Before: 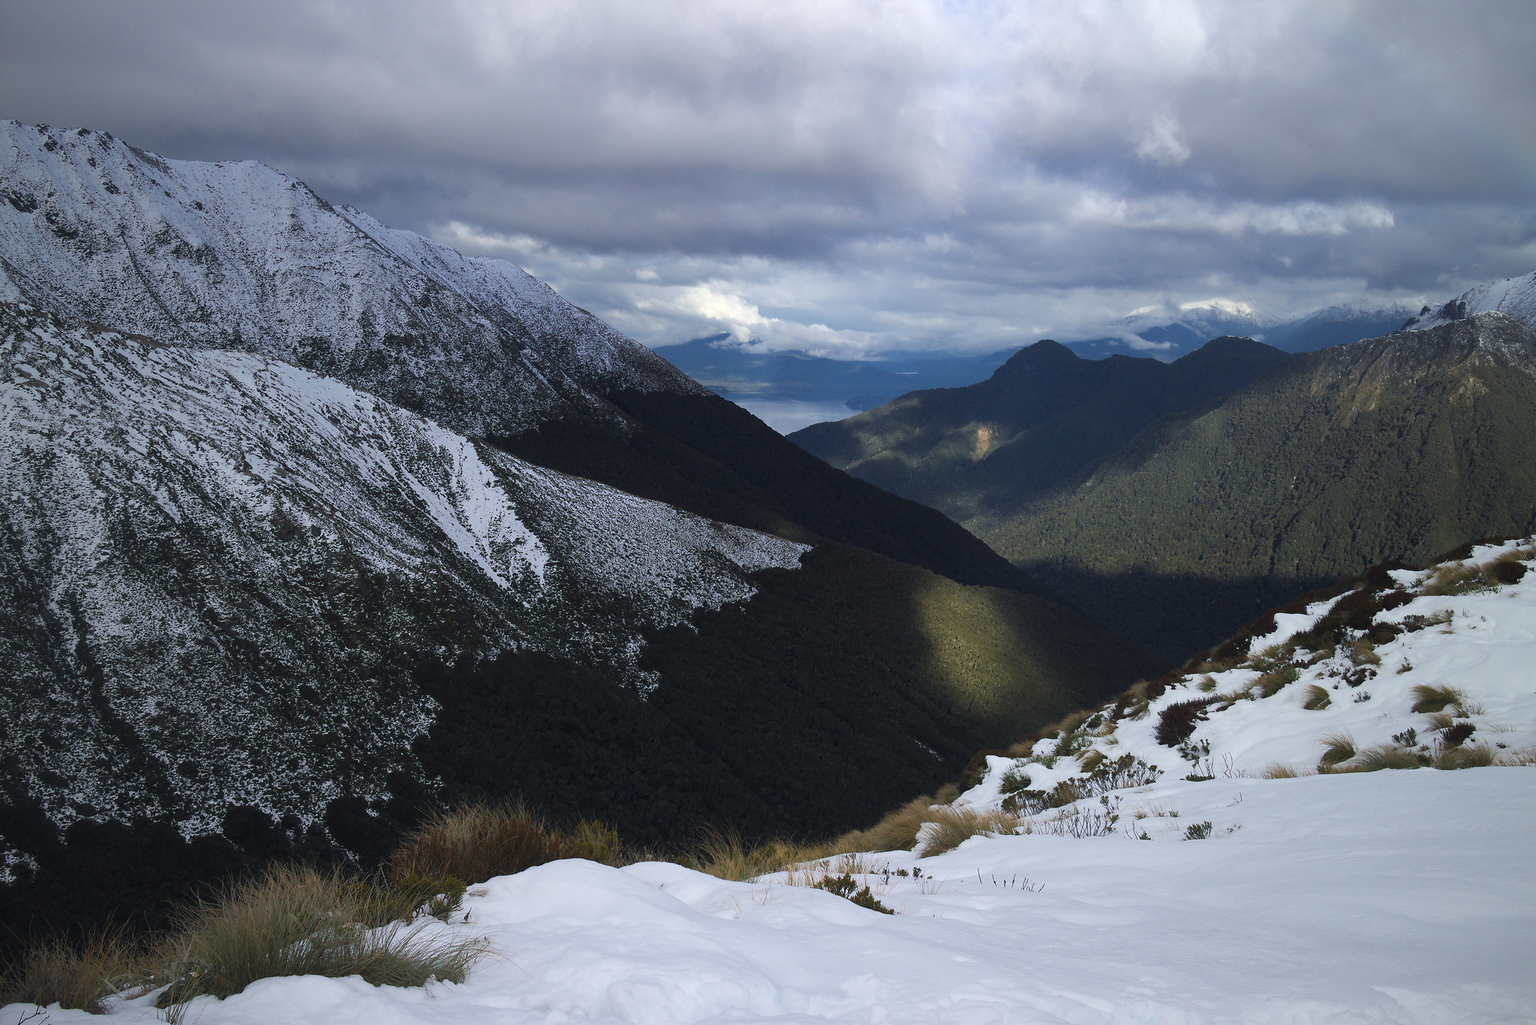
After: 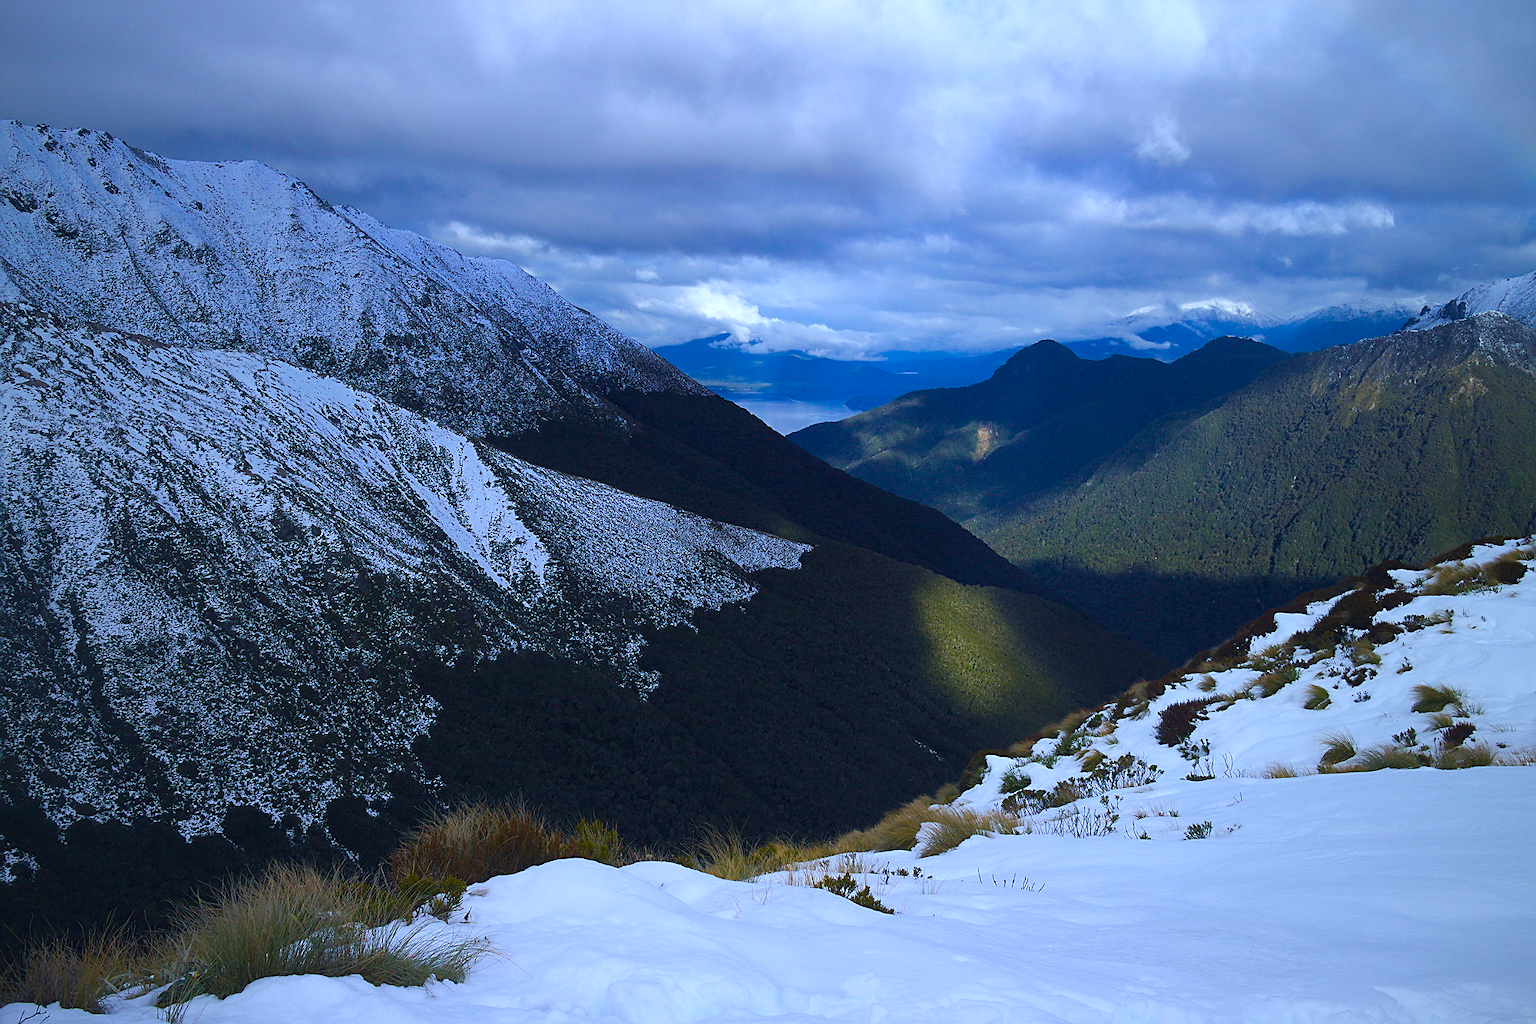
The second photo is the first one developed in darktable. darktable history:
sharpen: on, module defaults
white balance: red 0.926, green 1.003, blue 1.133
color balance rgb: perceptual saturation grading › global saturation 20%, perceptual saturation grading › highlights -25%, perceptual saturation grading › shadows 25%, global vibrance 50%
